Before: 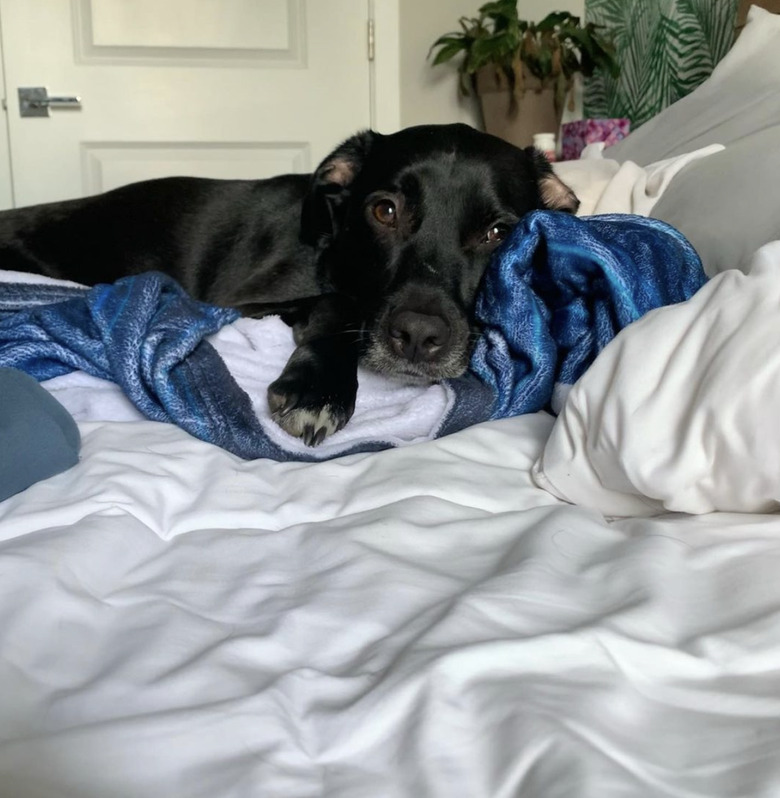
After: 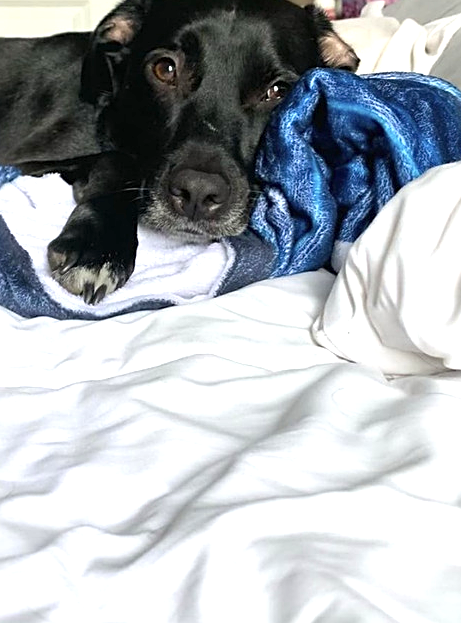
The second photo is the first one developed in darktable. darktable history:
sharpen: on, module defaults
crop and rotate: left 28.213%, top 17.805%, right 12.675%, bottom 4.018%
exposure: black level correction 0, exposure 0.895 EV, compensate highlight preservation false
